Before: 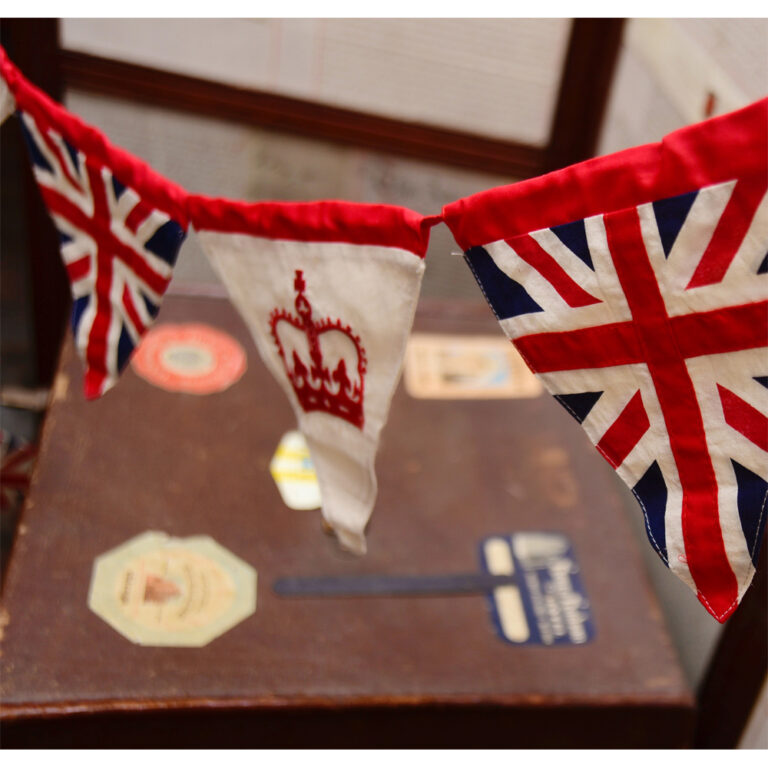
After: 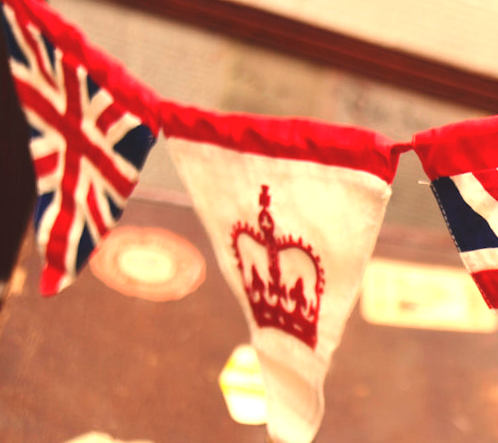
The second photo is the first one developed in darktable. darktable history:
white balance: red 1.138, green 0.996, blue 0.812
crop and rotate: angle -4.99°, left 2.122%, top 6.945%, right 27.566%, bottom 30.519%
exposure: black level correction -0.005, exposure 1 EV, compensate highlight preservation false
